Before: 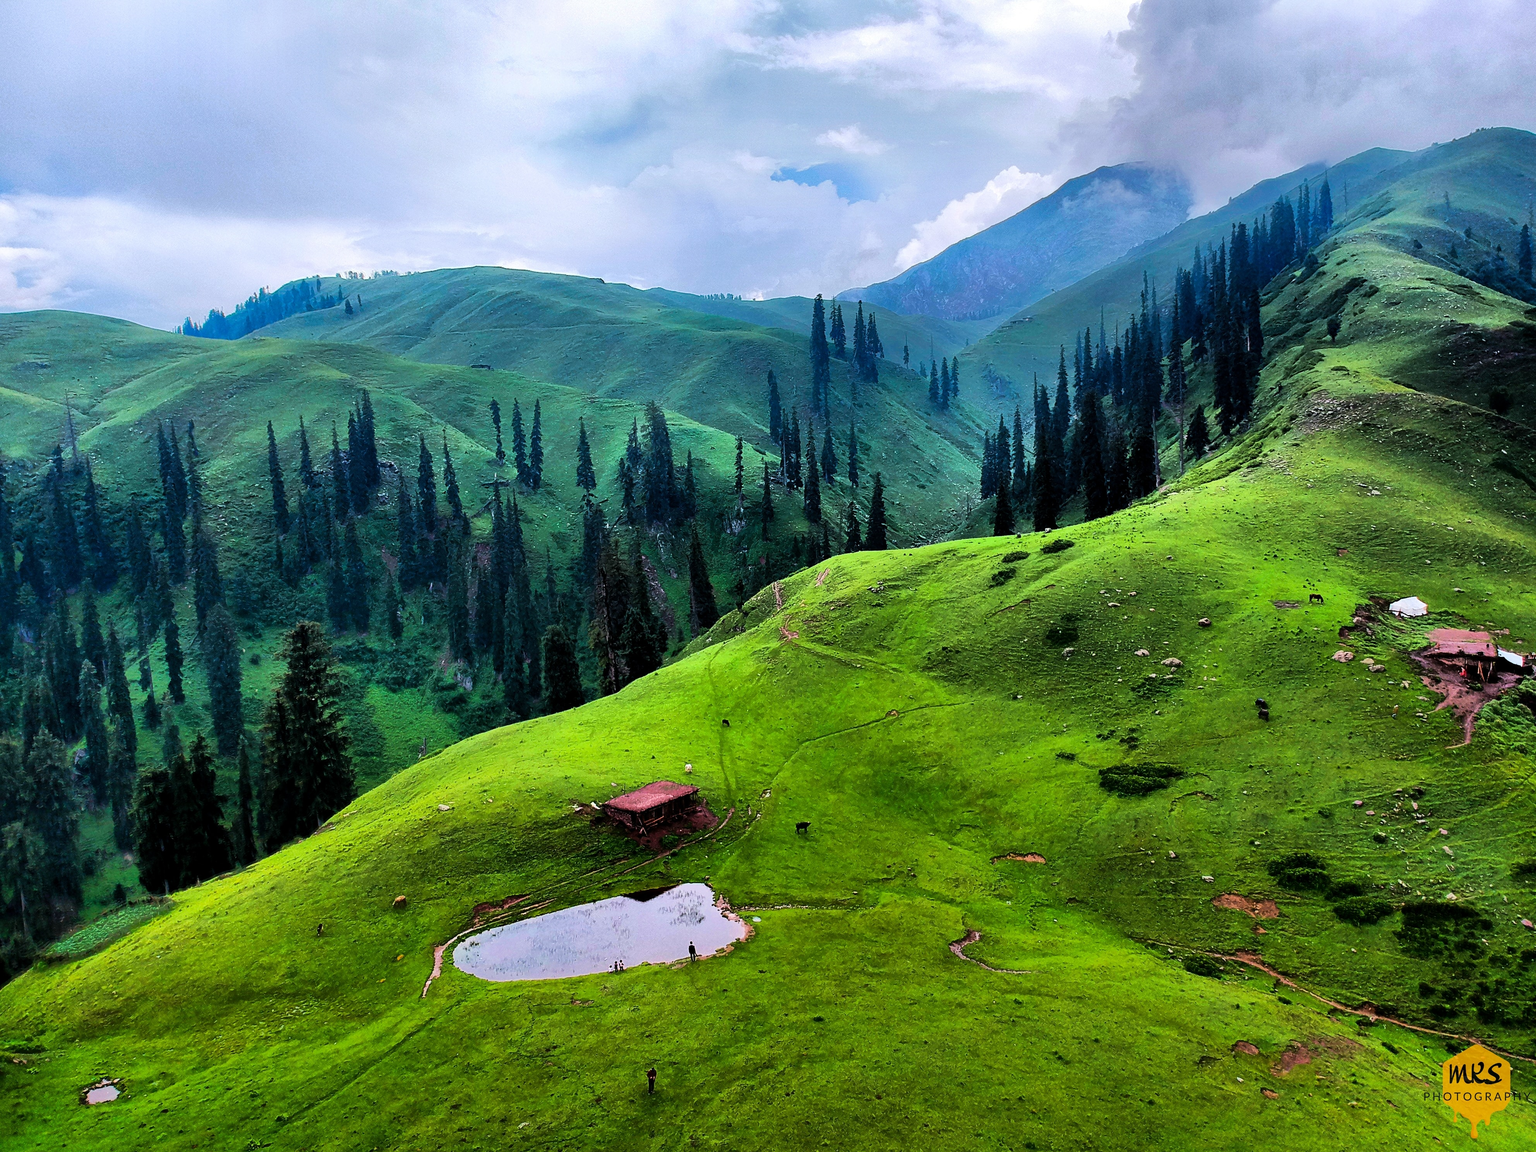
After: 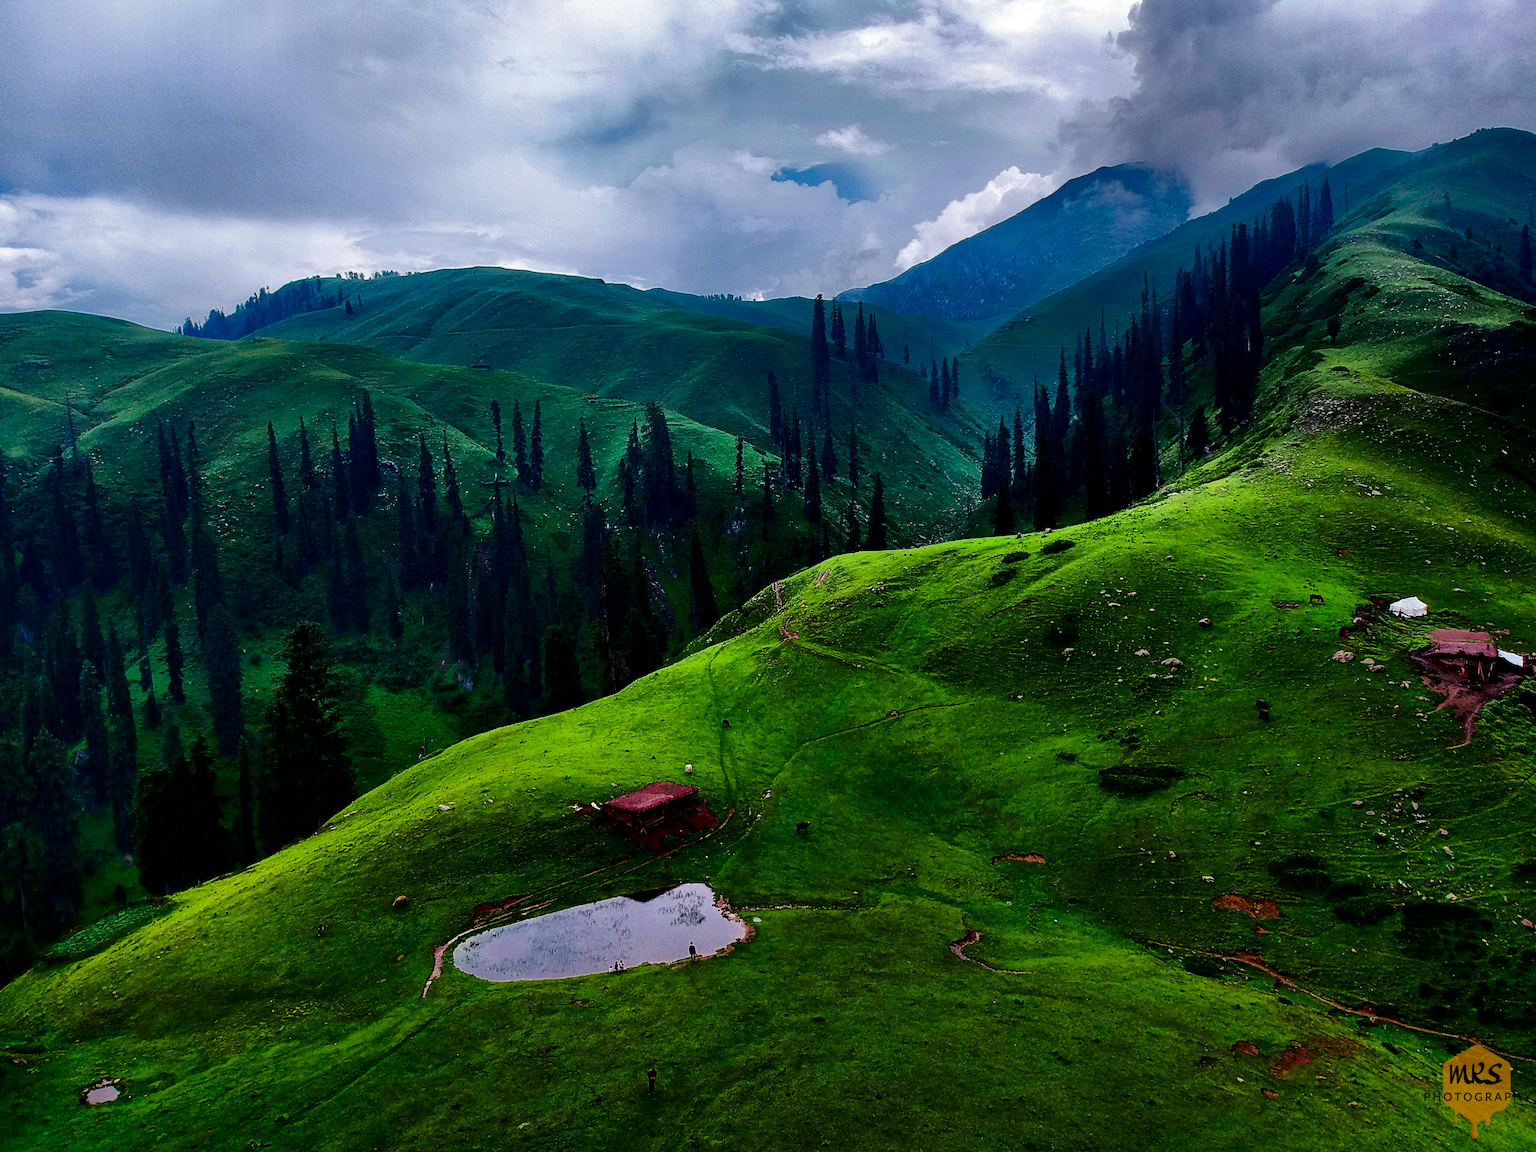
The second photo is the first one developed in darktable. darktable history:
contrast brightness saturation: brightness -0.52
